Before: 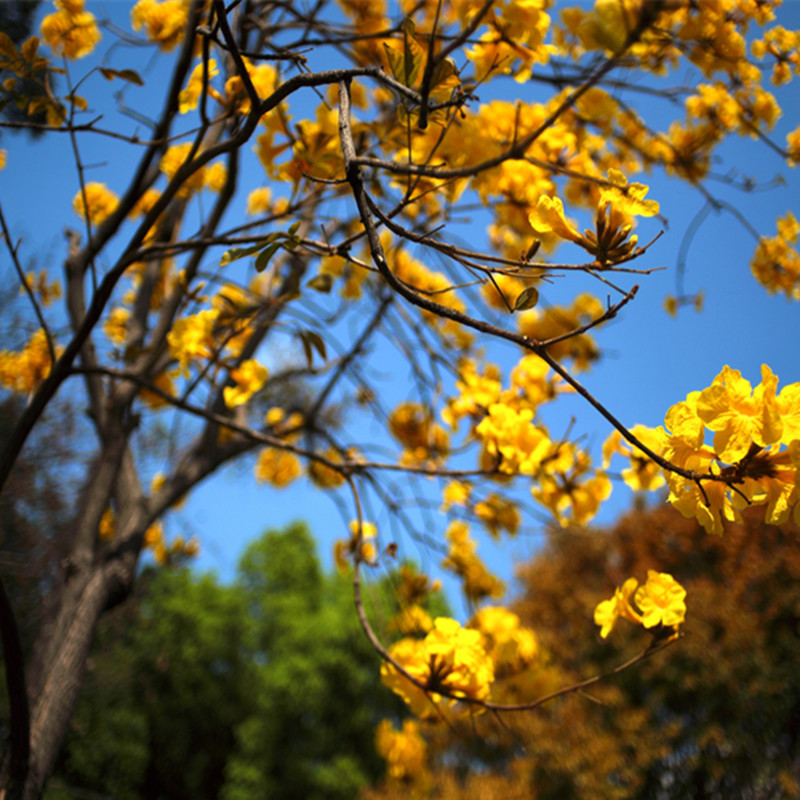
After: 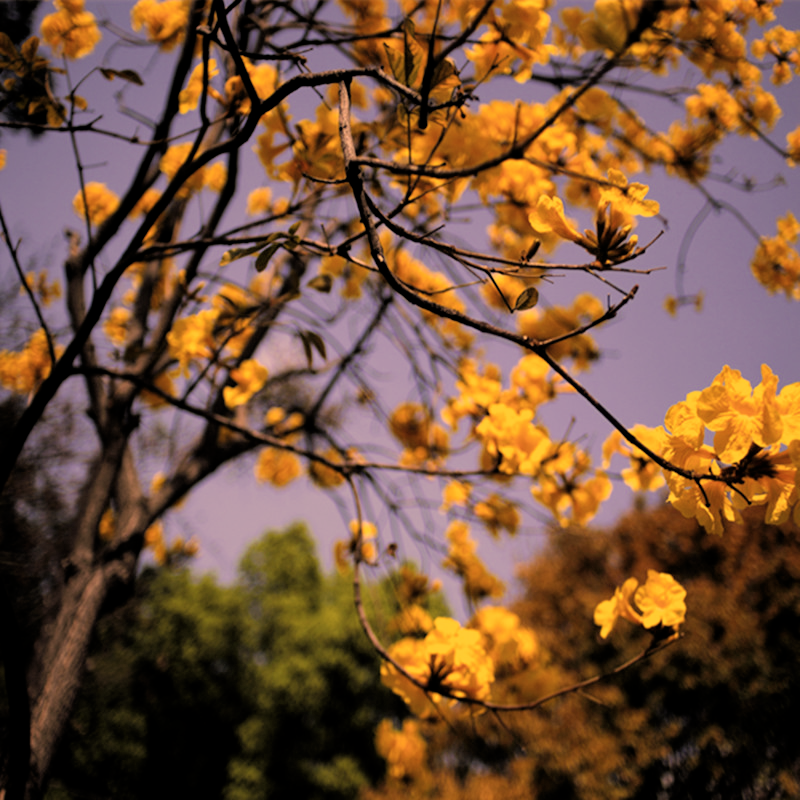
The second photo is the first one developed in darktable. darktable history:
color correction: highlights a* 39.96, highlights b* 39.67, saturation 0.692
filmic rgb: black relative exposure -7.57 EV, white relative exposure 4.61 EV, threshold 3.05 EV, target black luminance 0%, hardness 3.49, latitude 50.43%, contrast 1.034, highlights saturation mix 9.95%, shadows ↔ highlights balance -0.147%, enable highlight reconstruction true
